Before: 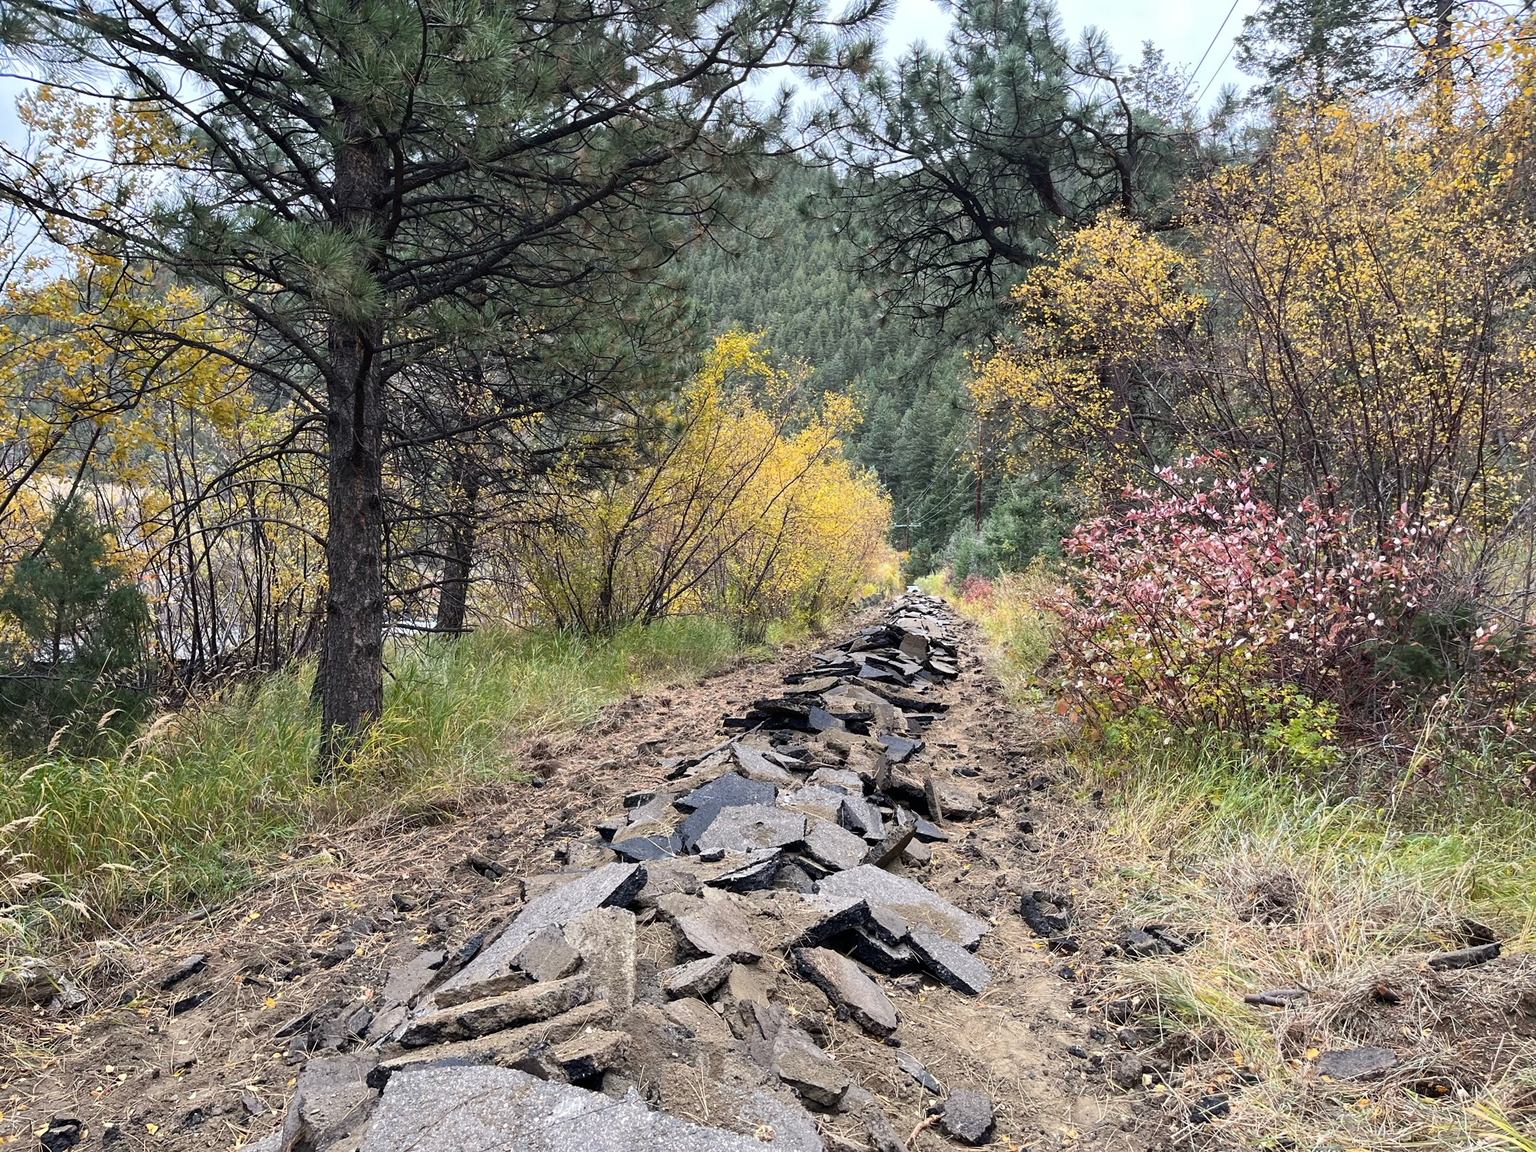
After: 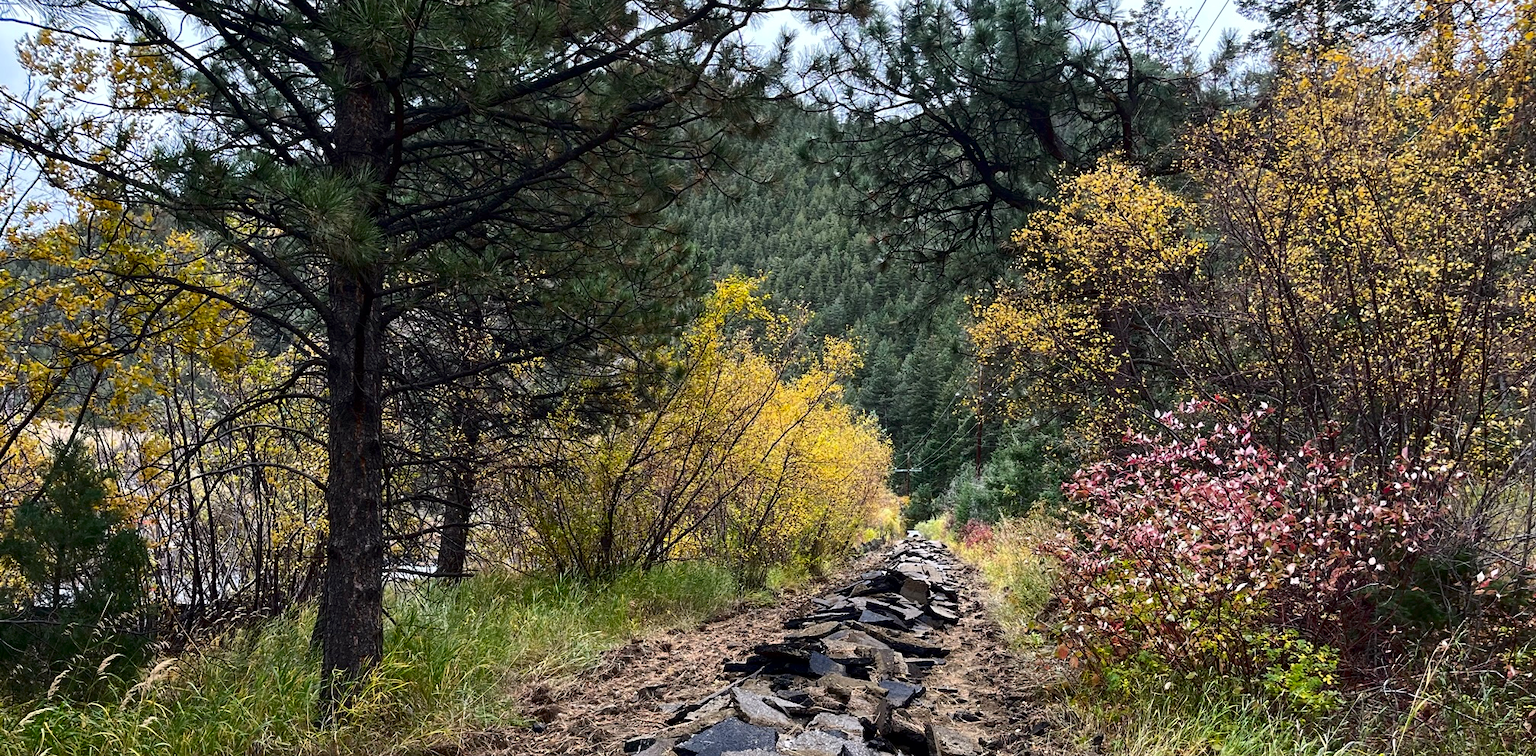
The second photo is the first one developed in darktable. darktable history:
exposure: exposure 0.078 EV, compensate highlight preservation false
crop and rotate: top 4.848%, bottom 29.503%
contrast brightness saturation: contrast 0.1, brightness -0.26, saturation 0.14
